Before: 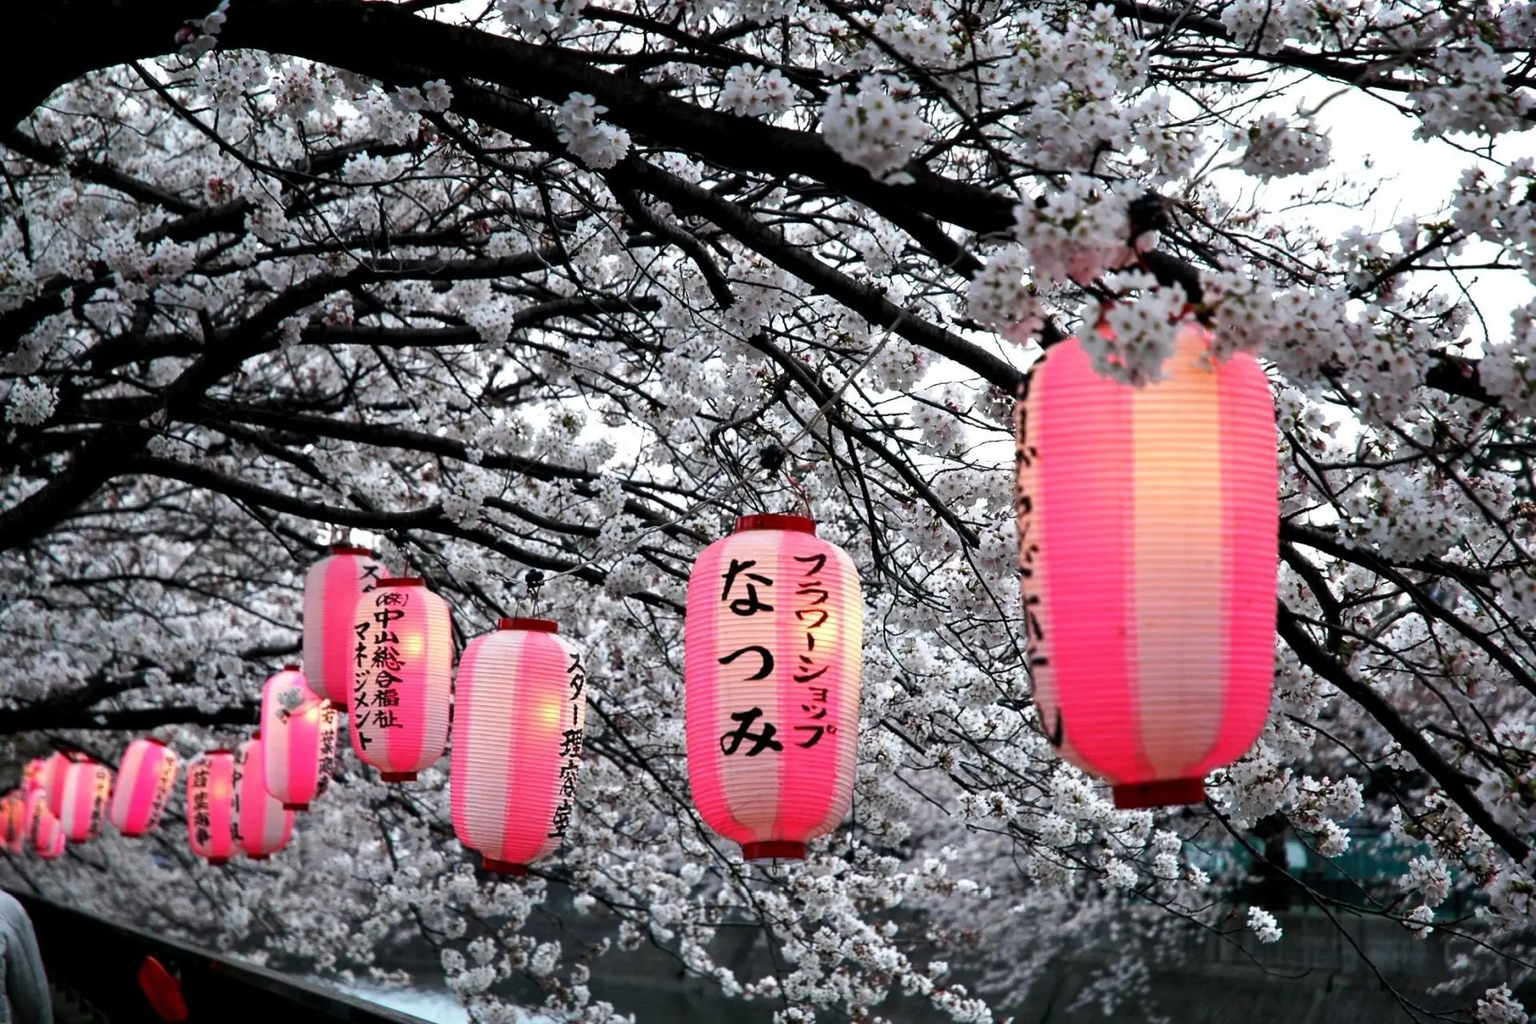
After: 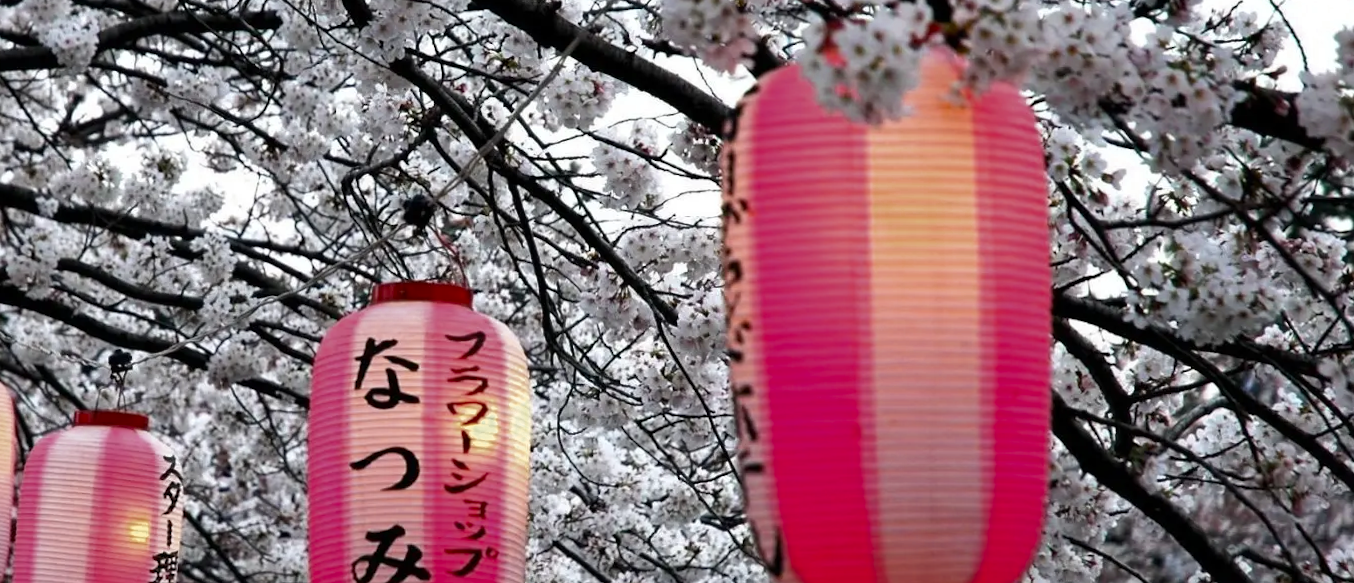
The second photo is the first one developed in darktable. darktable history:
crop and rotate: left 27.938%, top 27.046%, bottom 27.046%
rotate and perspective: rotation 0.226°, lens shift (vertical) -0.042, crop left 0.023, crop right 0.982, crop top 0.006, crop bottom 0.994
color zones: curves: ch0 [(0.11, 0.396) (0.195, 0.36) (0.25, 0.5) (0.303, 0.412) (0.357, 0.544) (0.75, 0.5) (0.967, 0.328)]; ch1 [(0, 0.468) (0.112, 0.512) (0.202, 0.6) (0.25, 0.5) (0.307, 0.352) (0.357, 0.544) (0.75, 0.5) (0.963, 0.524)]
